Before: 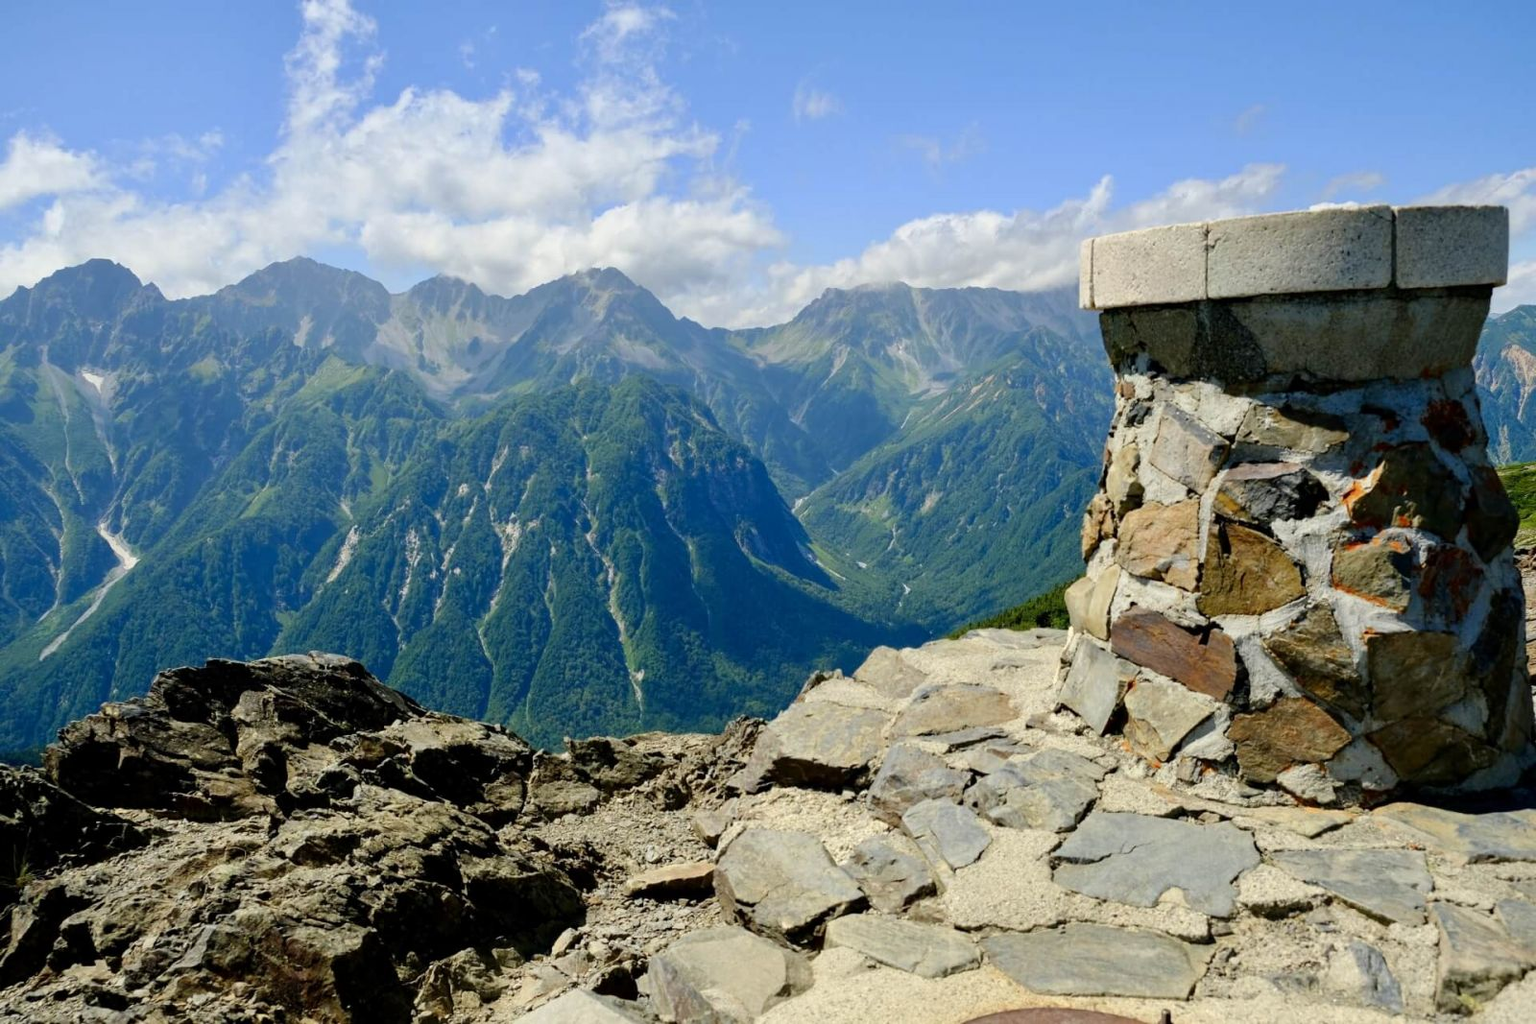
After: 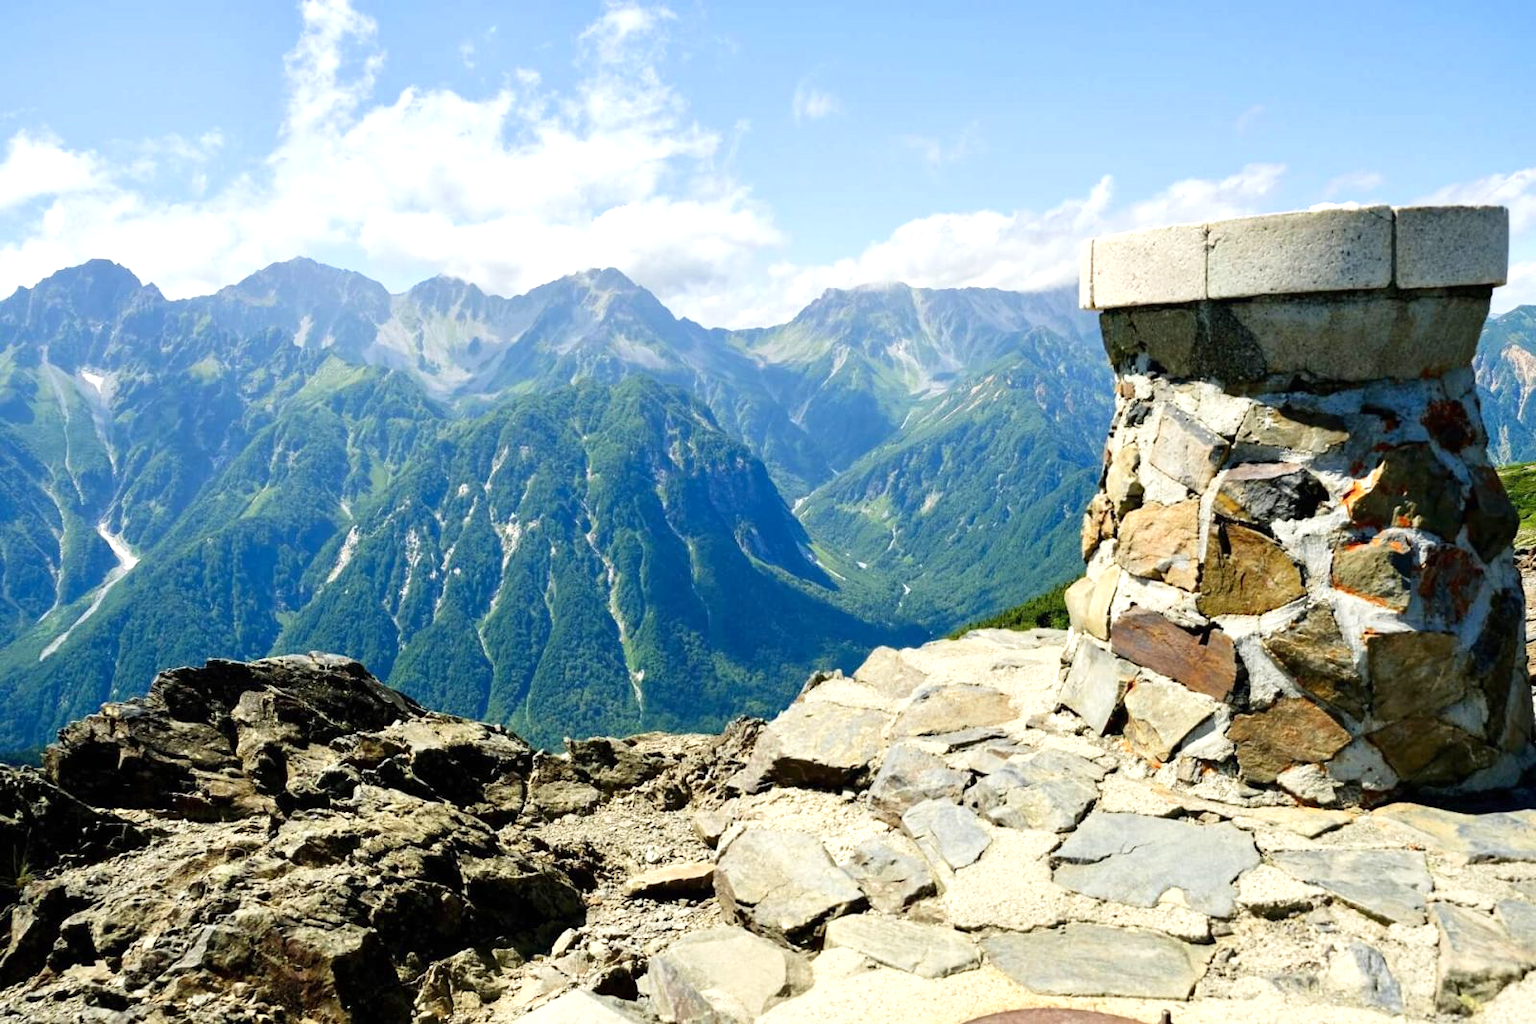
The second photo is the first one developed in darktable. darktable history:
tone curve: curves: ch0 [(0, 0) (0.003, 0.003) (0.011, 0.012) (0.025, 0.026) (0.044, 0.046) (0.069, 0.072) (0.1, 0.104) (0.136, 0.141) (0.177, 0.185) (0.224, 0.234) (0.277, 0.289) (0.335, 0.349) (0.399, 0.415) (0.468, 0.488) (0.543, 0.566) (0.623, 0.649) (0.709, 0.739) (0.801, 0.834) (0.898, 0.923) (1, 1)], preserve colors none
exposure: black level correction 0, exposure 0.7 EV, compensate exposure bias true, compensate highlight preservation false
